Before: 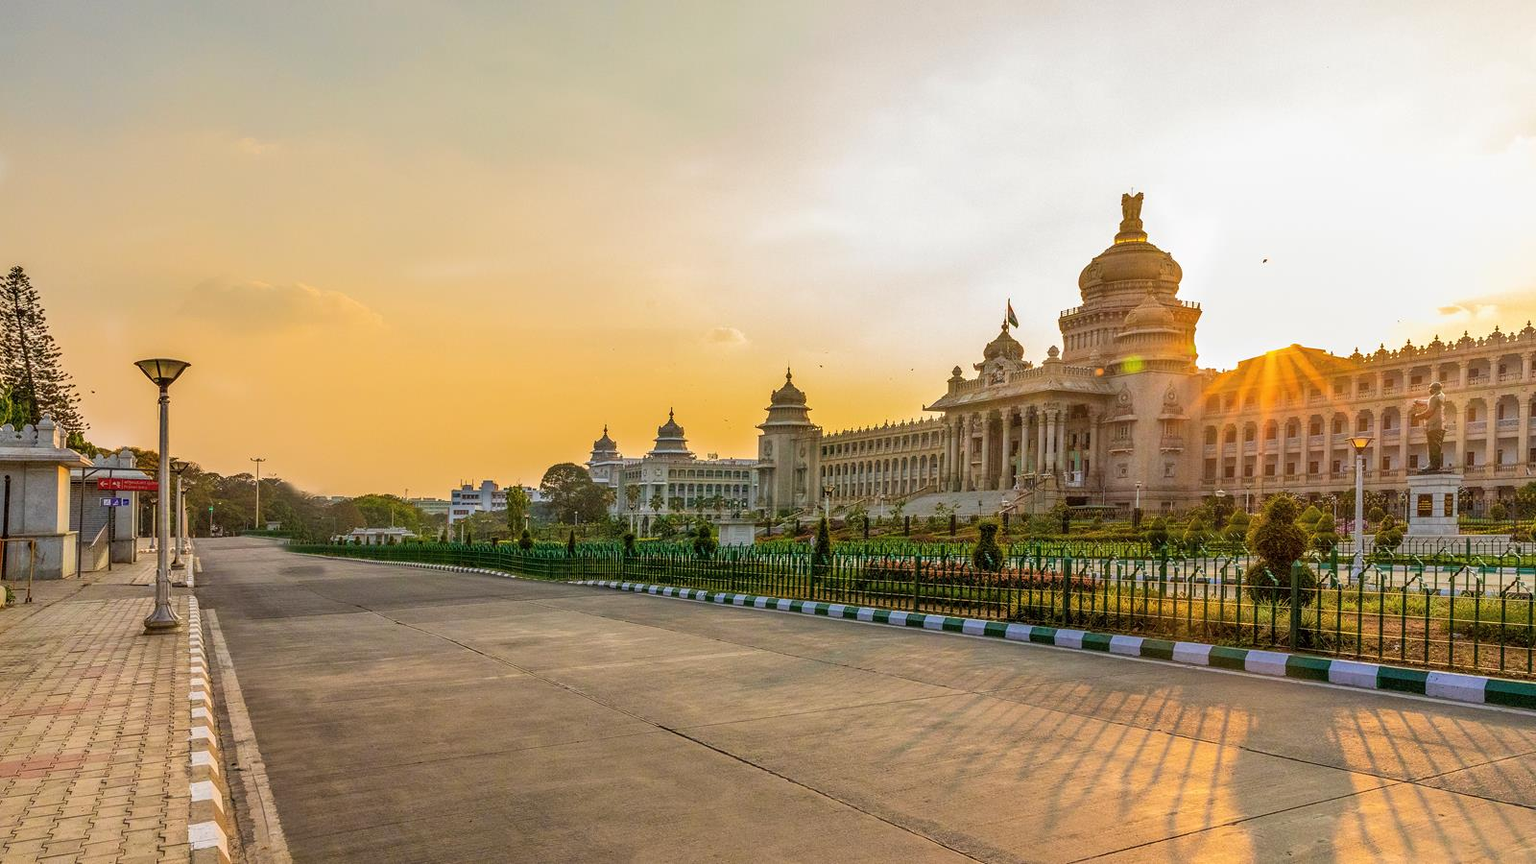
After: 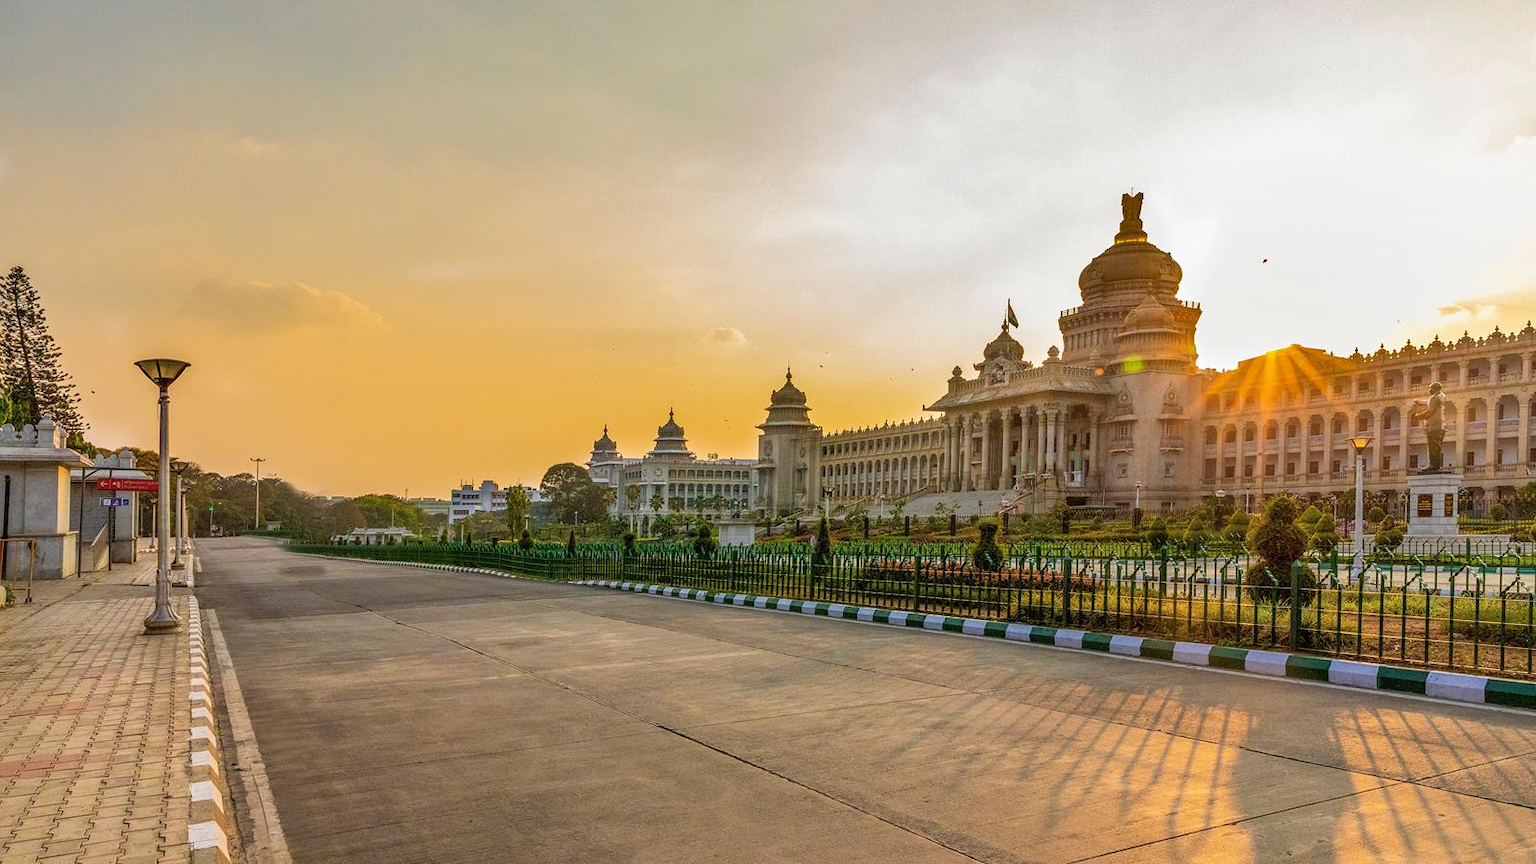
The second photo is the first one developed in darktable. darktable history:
shadows and highlights: shadows 48.94, highlights -41.7, soften with gaussian
